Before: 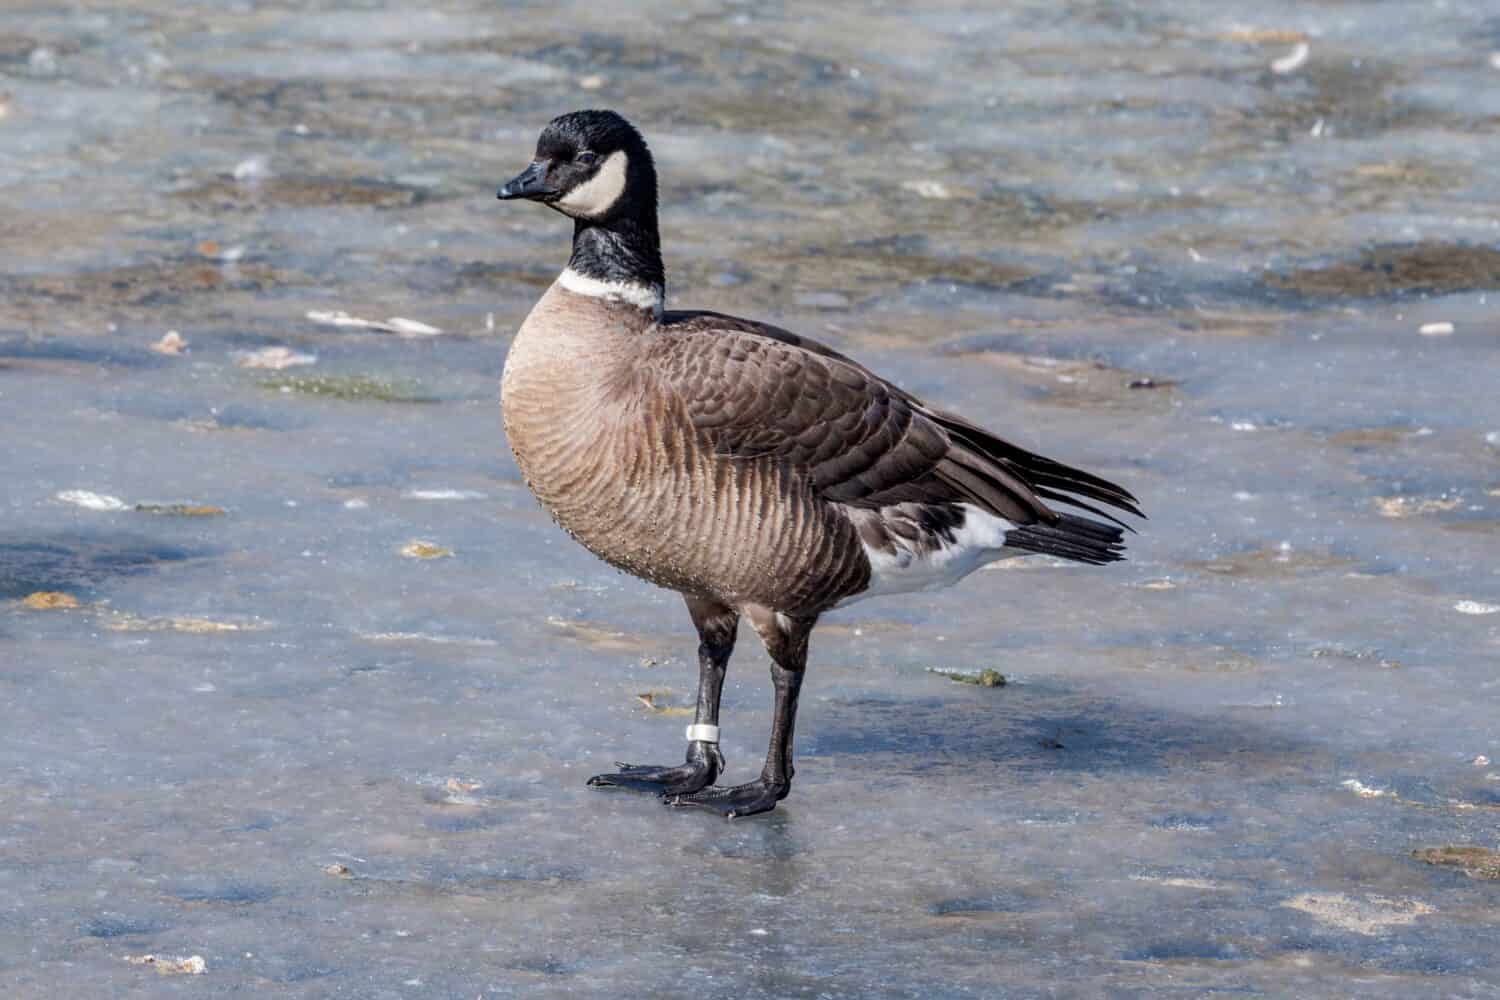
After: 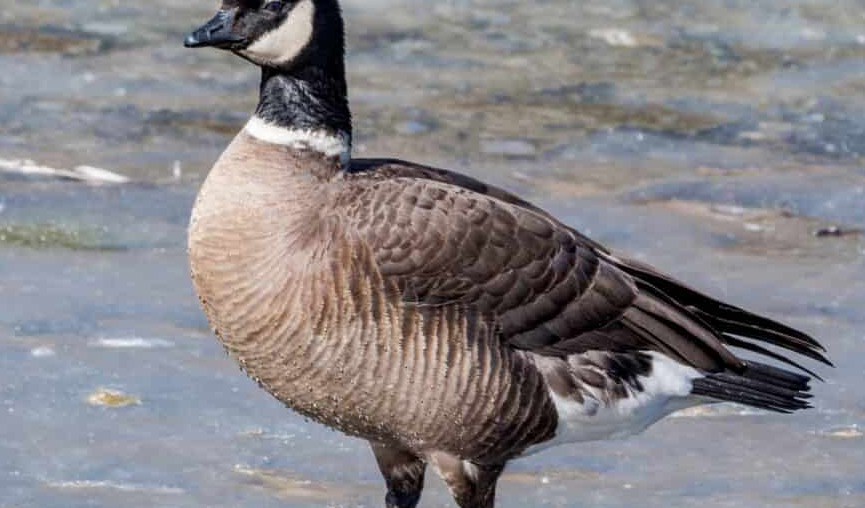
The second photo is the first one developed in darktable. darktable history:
crop: left 20.875%, top 15.239%, right 21.432%, bottom 33.91%
